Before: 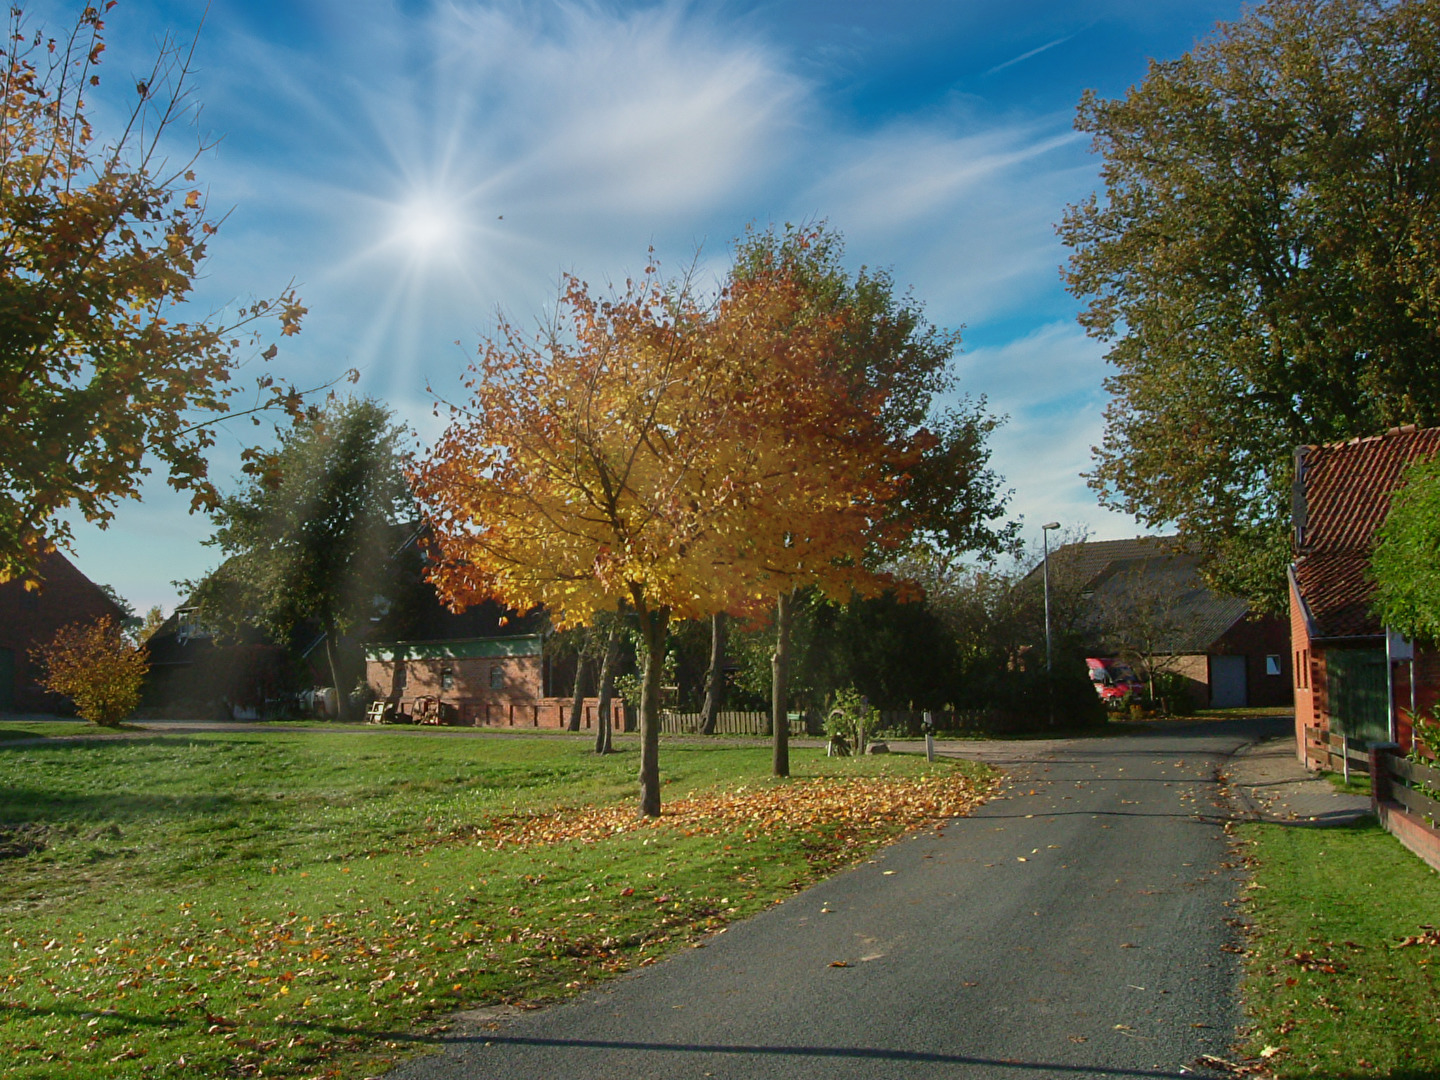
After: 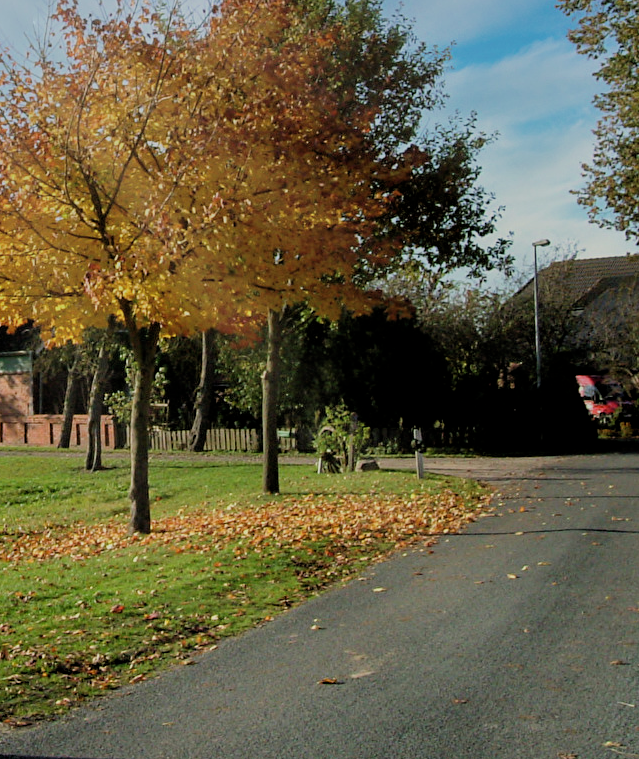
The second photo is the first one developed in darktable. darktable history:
rgb levels: levels [[0.01, 0.419, 0.839], [0, 0.5, 1], [0, 0.5, 1]]
crop: left 35.432%, top 26.233%, right 20.145%, bottom 3.432%
filmic rgb: black relative exposure -7.65 EV, white relative exposure 4.56 EV, hardness 3.61
